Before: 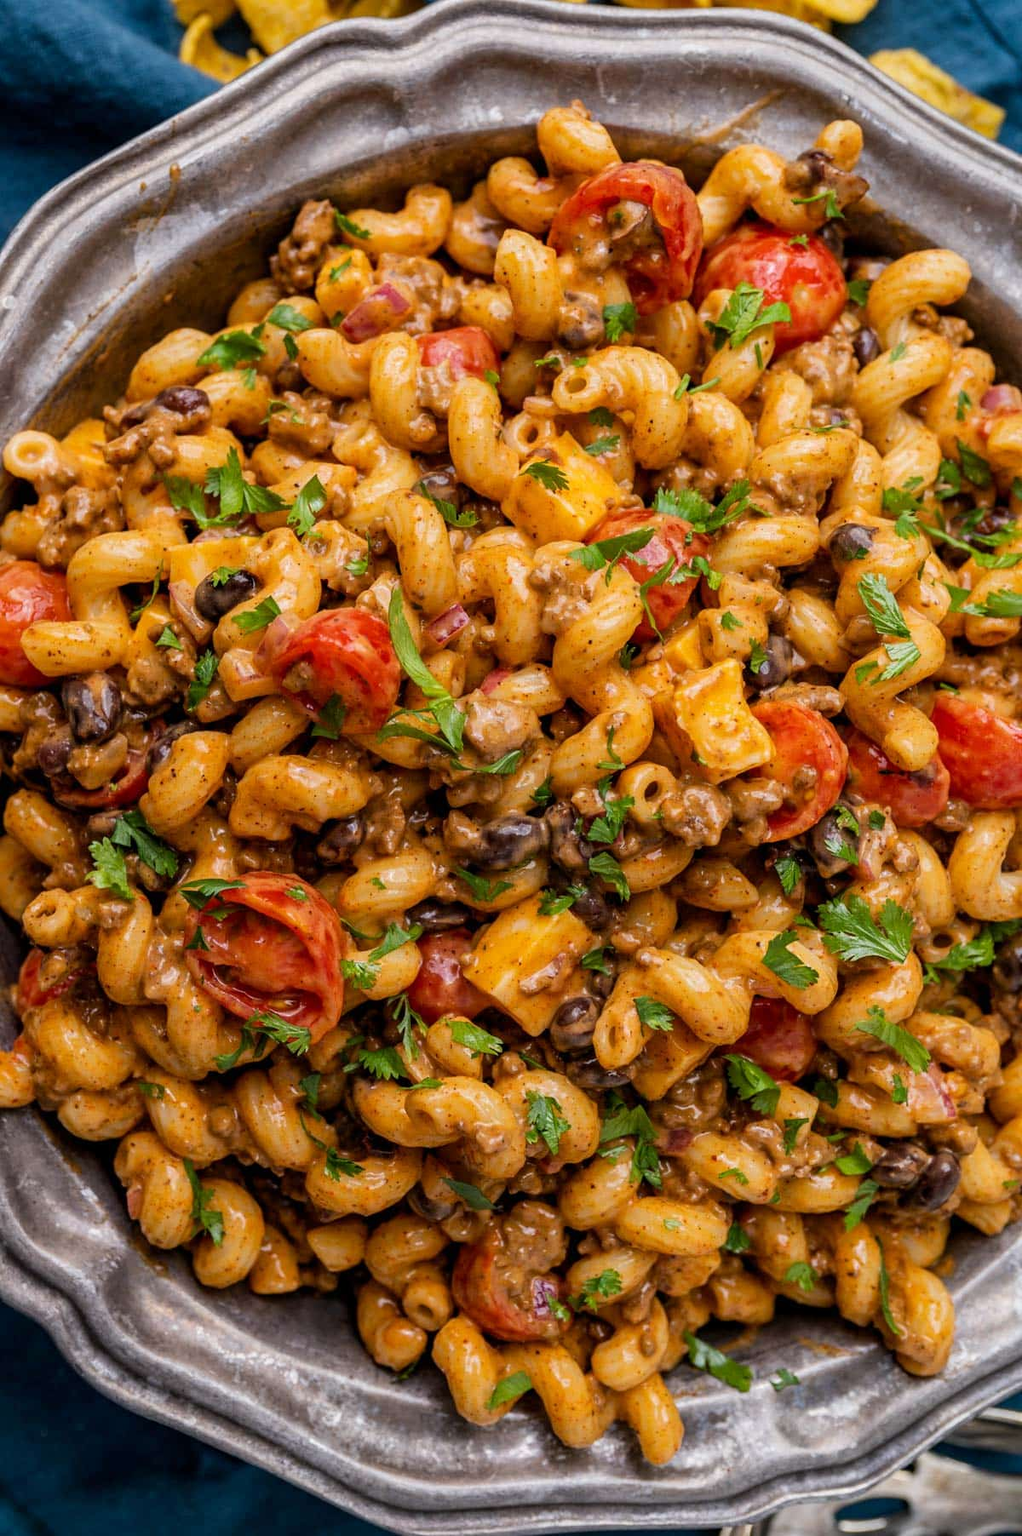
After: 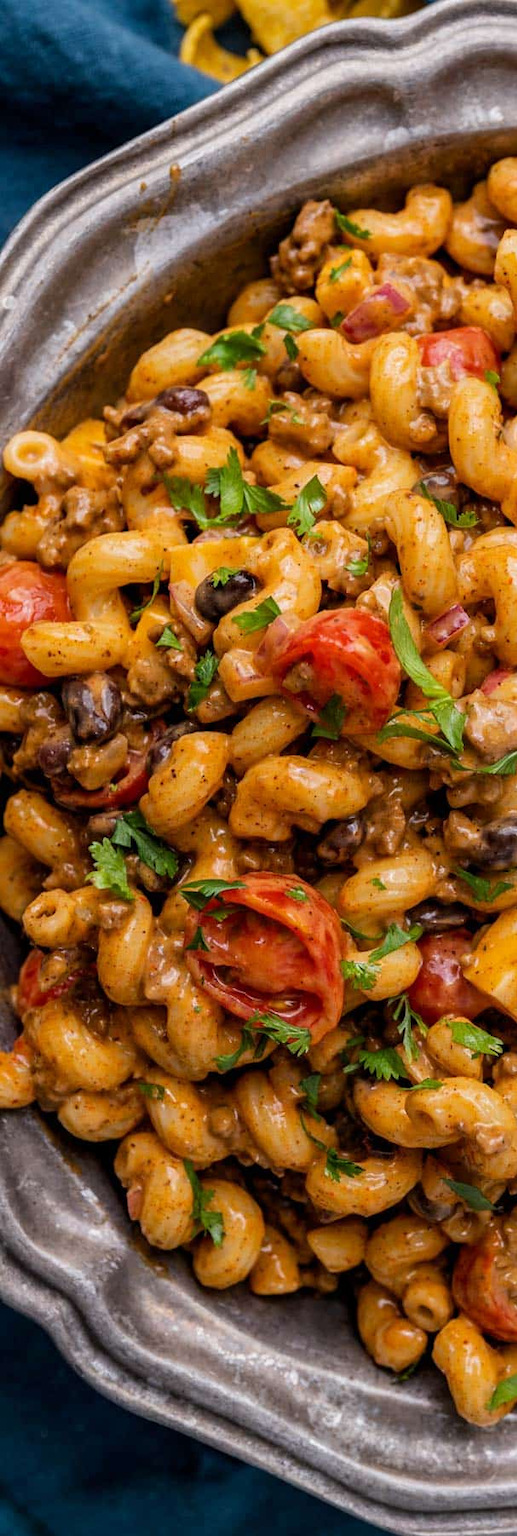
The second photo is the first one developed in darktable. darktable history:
crop and rotate: left 0.037%, top 0%, right 49.244%
